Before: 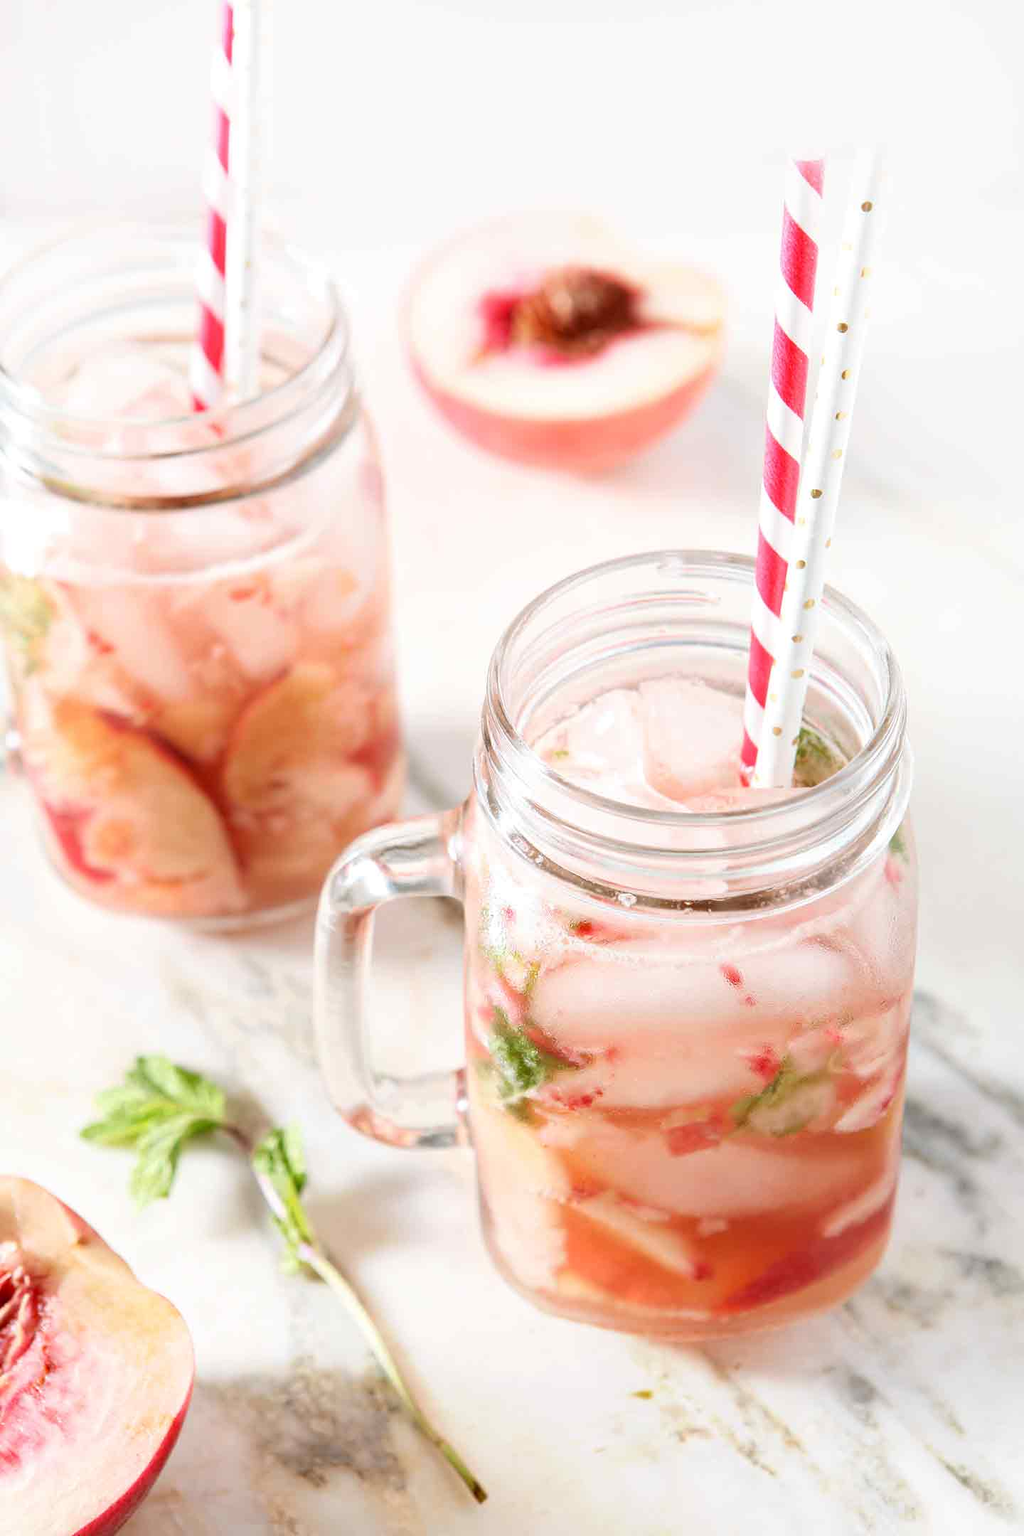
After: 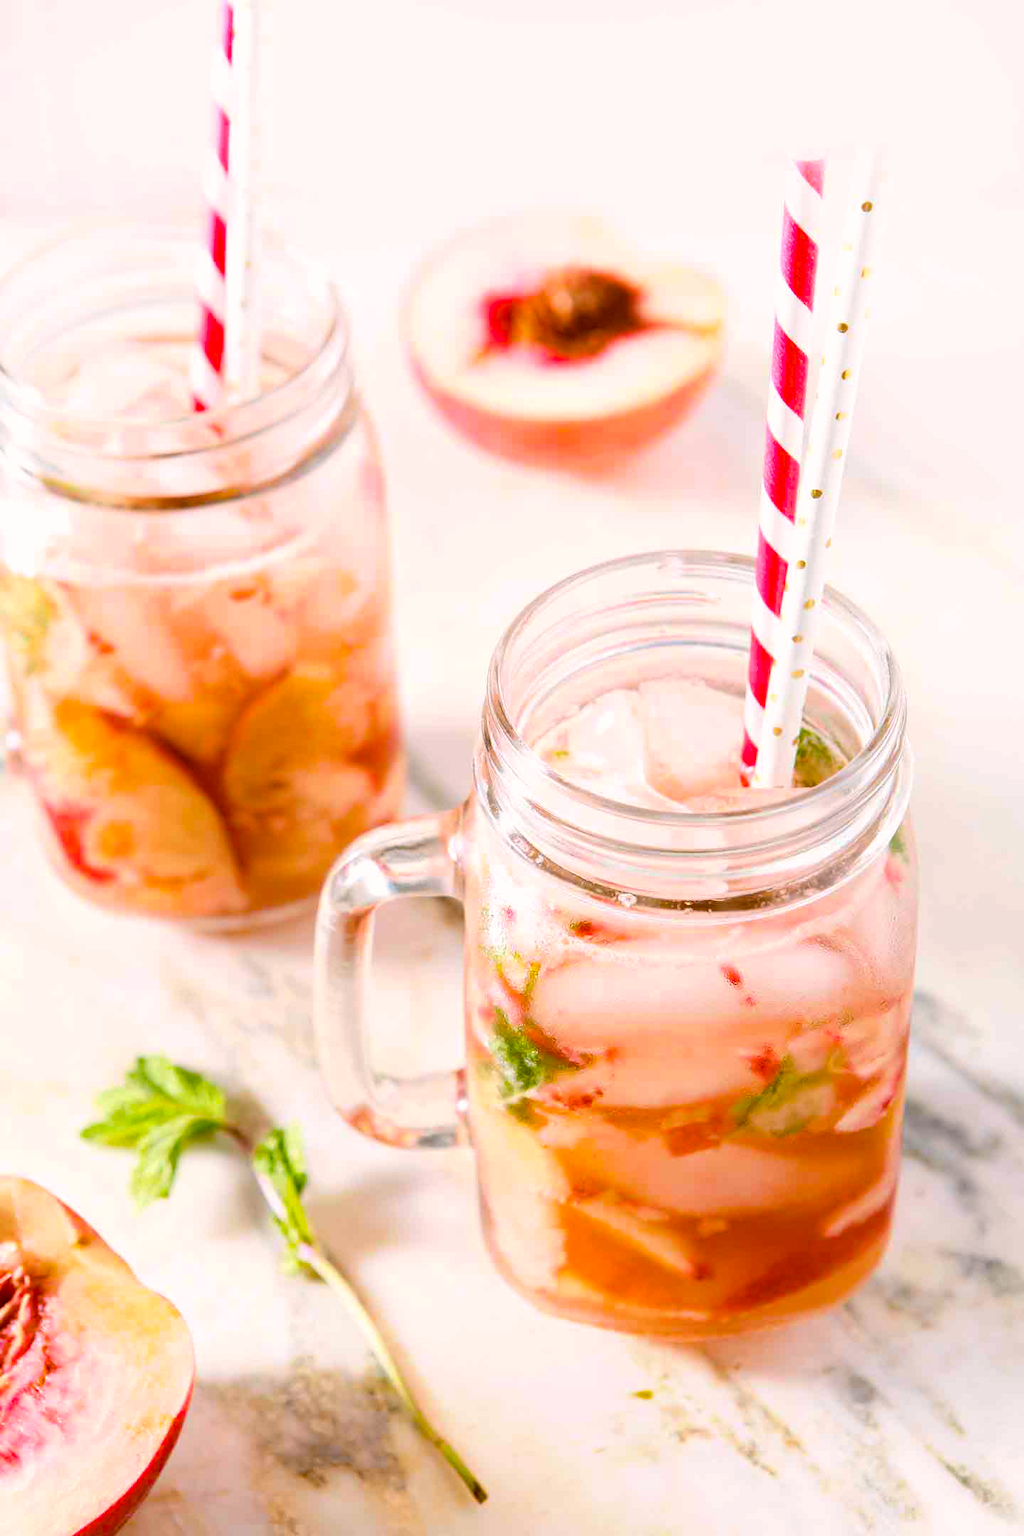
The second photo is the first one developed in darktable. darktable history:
haze removal: compatibility mode true, adaptive false
color calibration: output R [1.063, -0.012, -0.003, 0], output B [-0.079, 0.047, 1, 0], illuminant same as pipeline (D50), adaptation none (bypass), x 0.332, y 0.334, temperature 5003.87 K
color balance rgb: power › chroma 0.983%, power › hue 256.04°, perceptual saturation grading › global saturation 30.599%, global vibrance 31.5%
